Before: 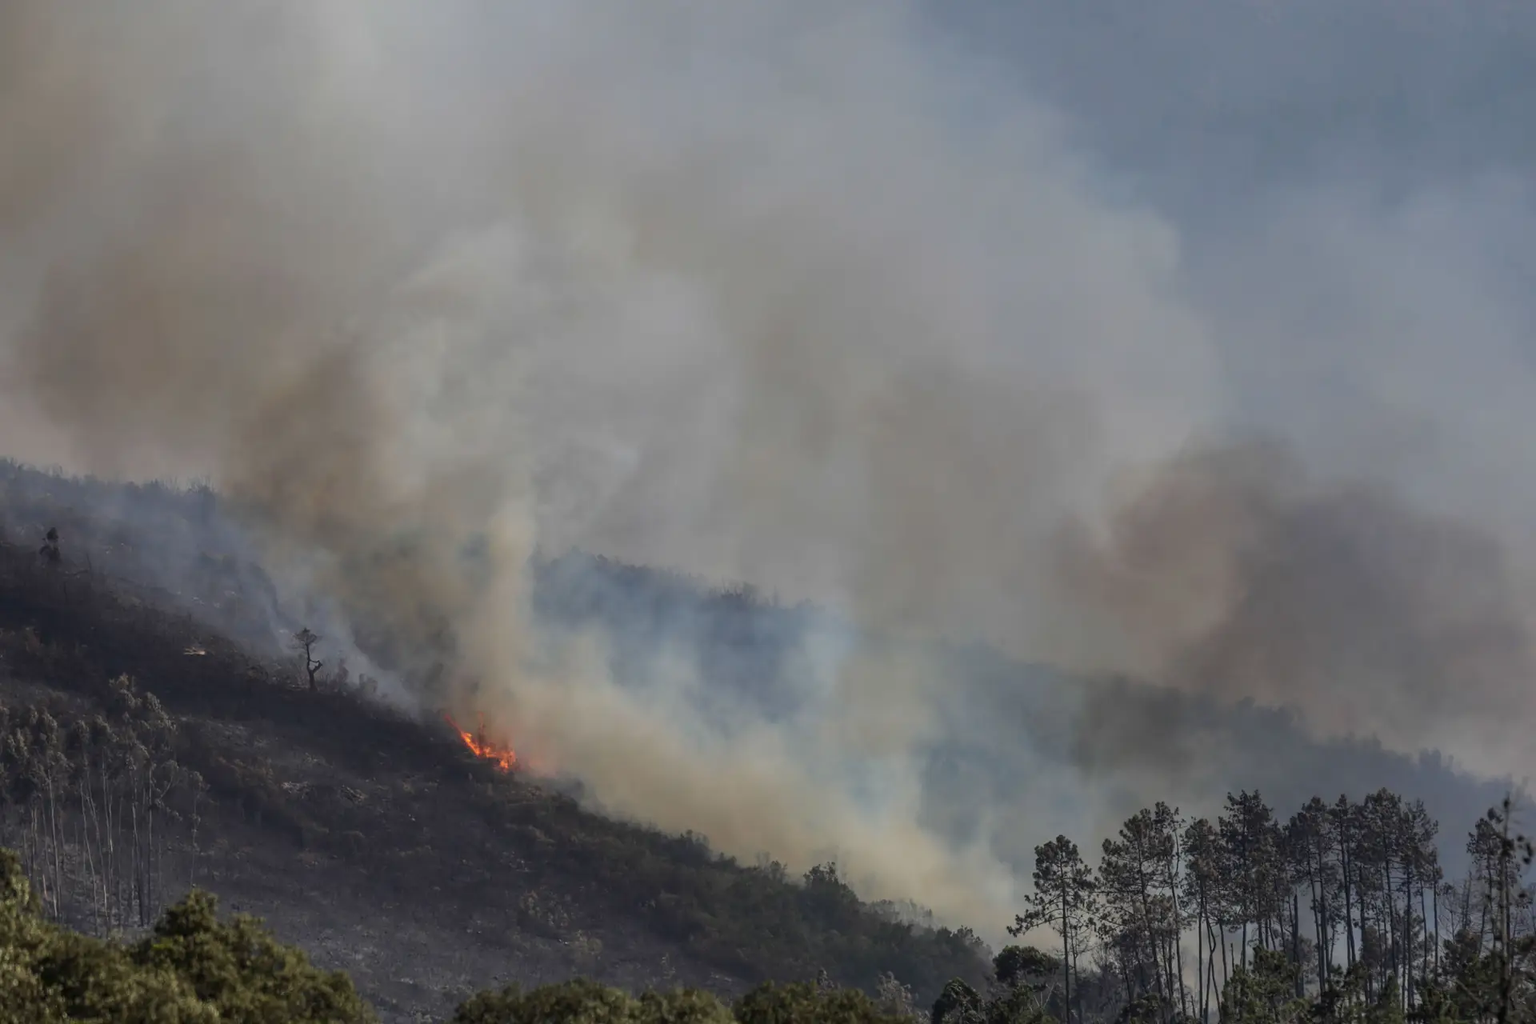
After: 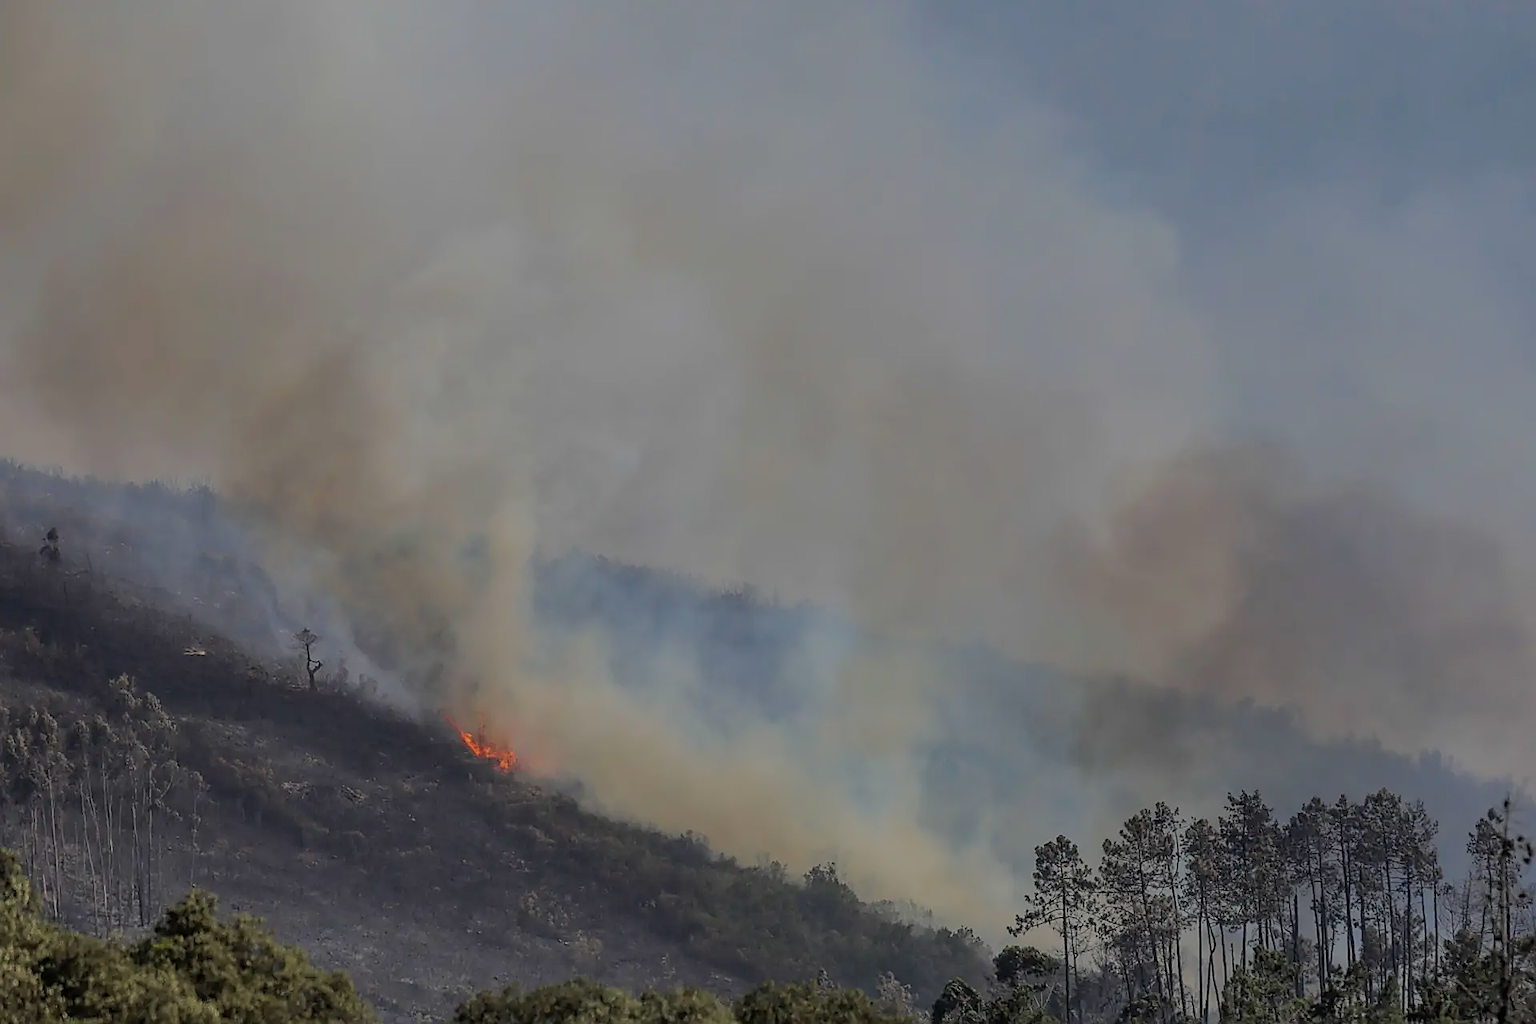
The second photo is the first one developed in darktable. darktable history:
filmic rgb: middle gray luminance 2.68%, black relative exposure -9.87 EV, white relative exposure 6.99 EV, dynamic range scaling 9.49%, target black luminance 0%, hardness 3.18, latitude 44.04%, contrast 0.677, highlights saturation mix 4.35%, shadows ↔ highlights balance 13.28%, color science v6 (2022)
sharpen: radius 1.408, amount 1.246, threshold 0.847
contrast brightness saturation: saturation 0.099
